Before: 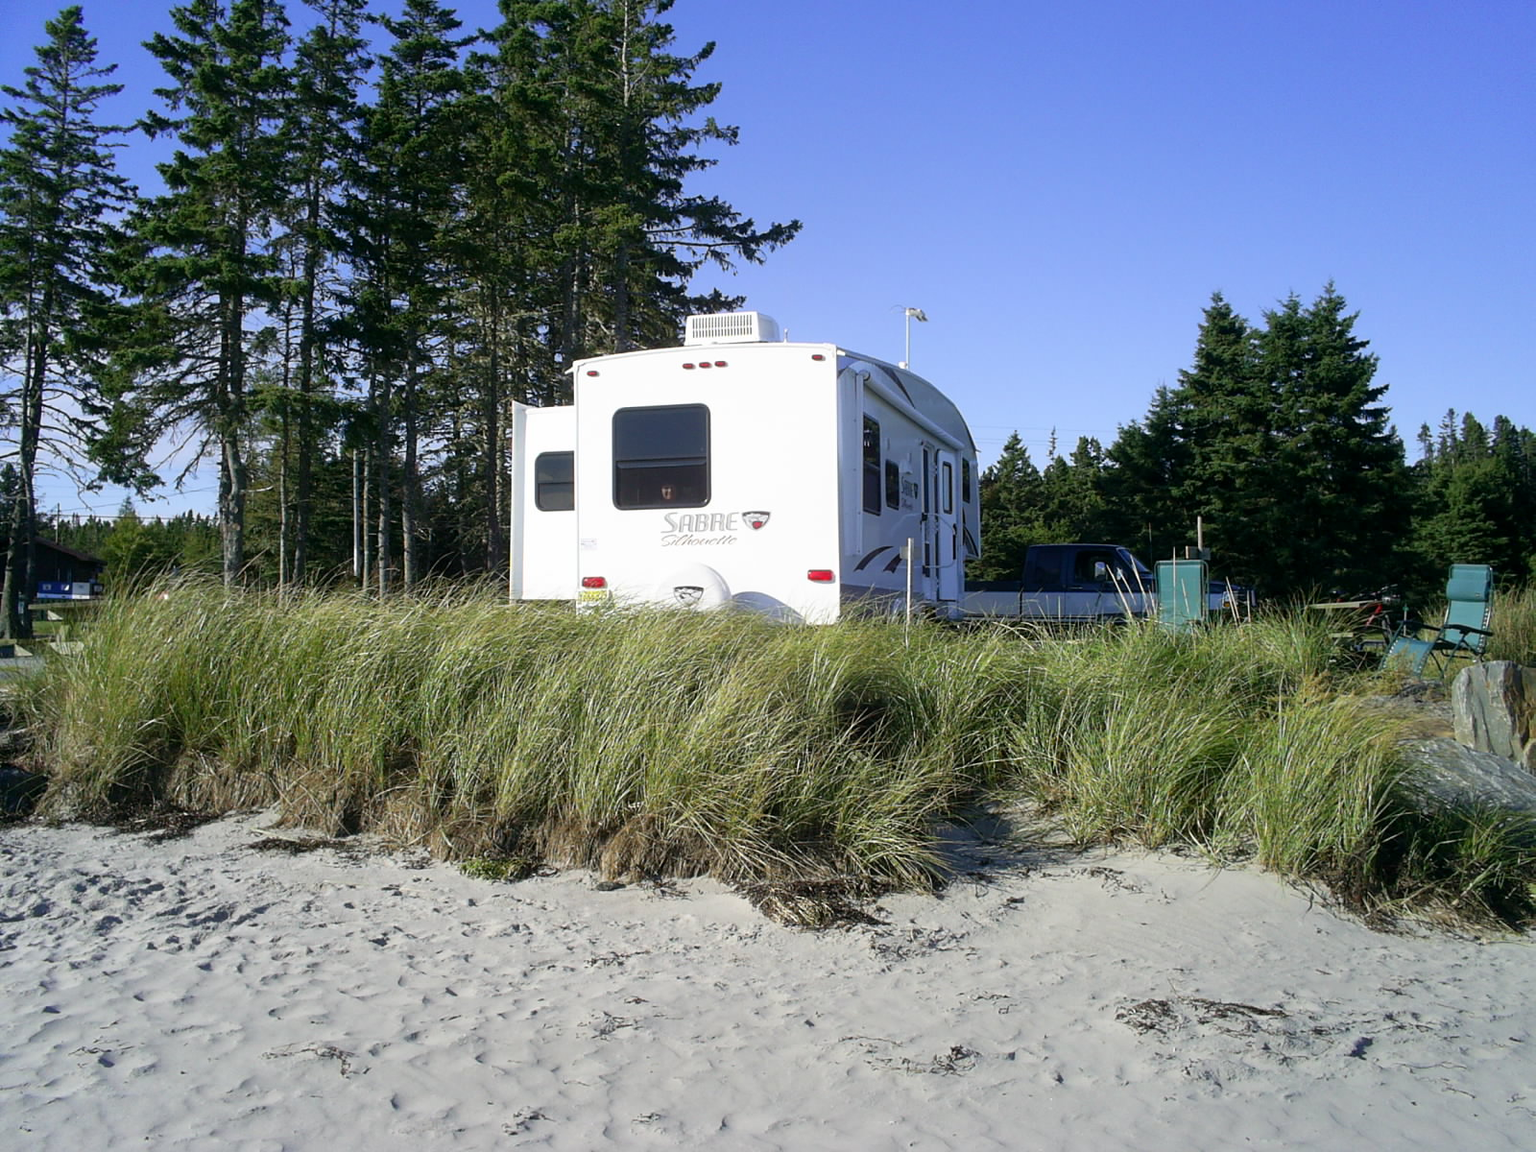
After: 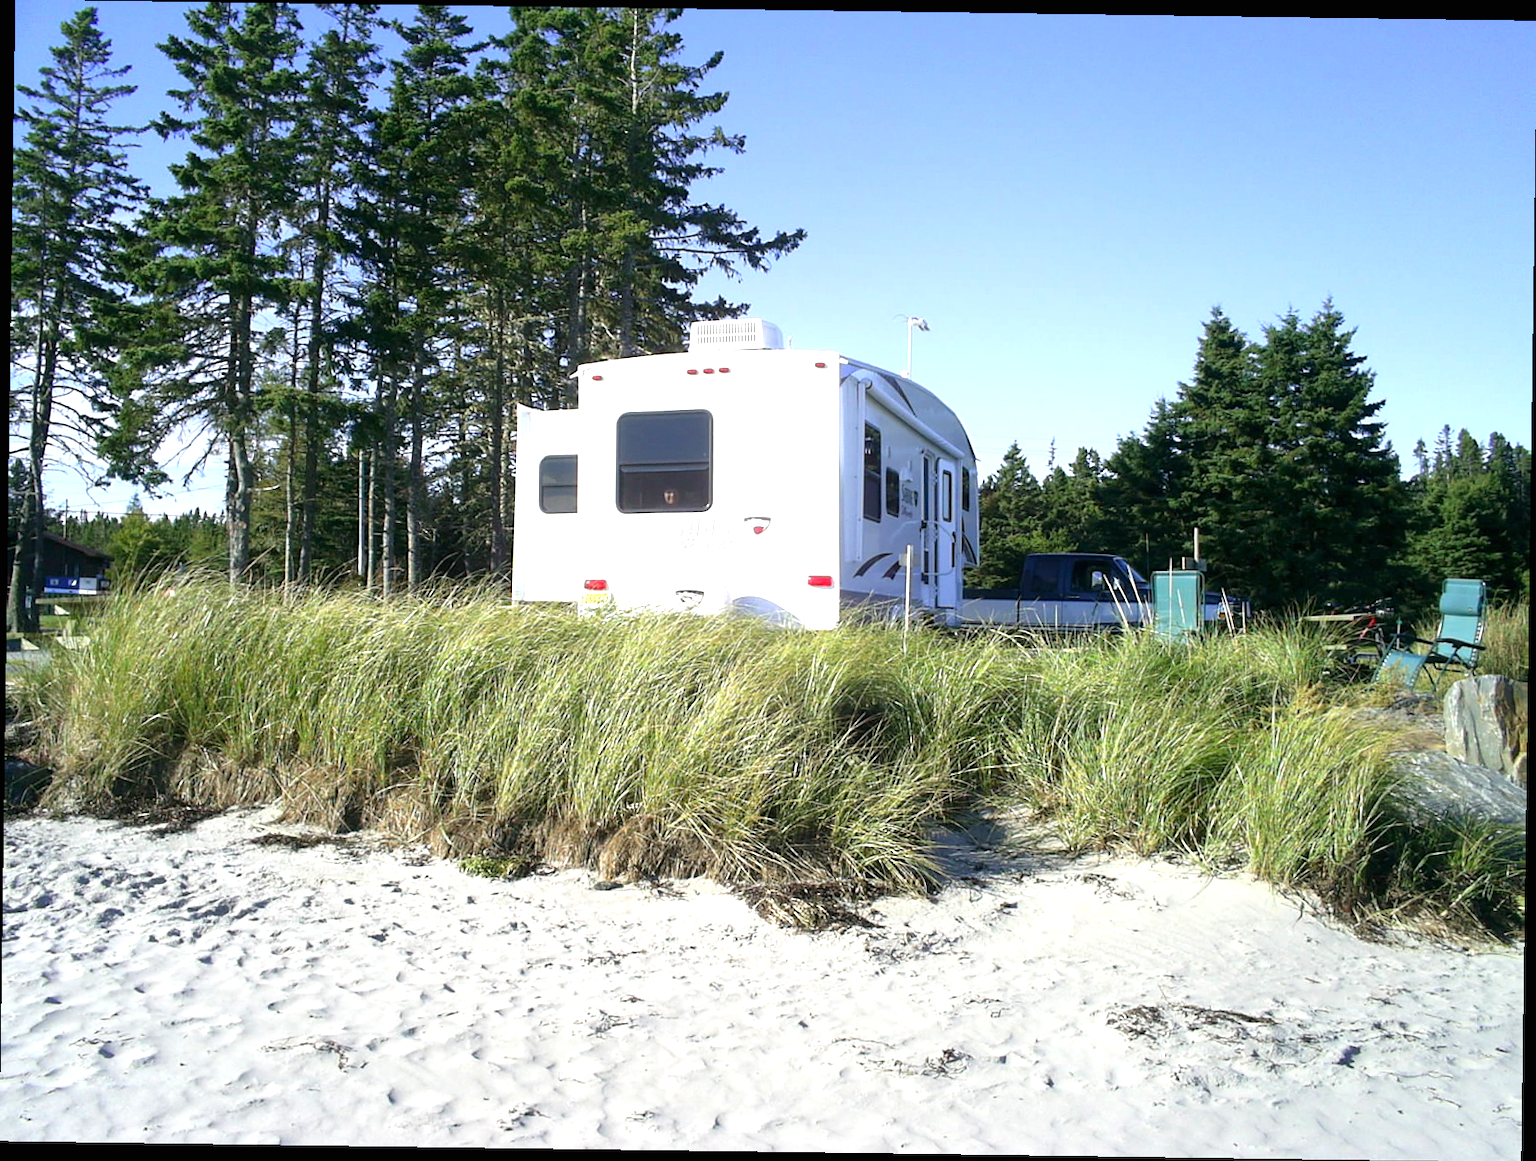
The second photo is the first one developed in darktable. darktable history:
exposure: black level correction 0, exposure 1 EV, compensate exposure bias true, compensate highlight preservation false
rotate and perspective: rotation 0.8°, automatic cropping off
